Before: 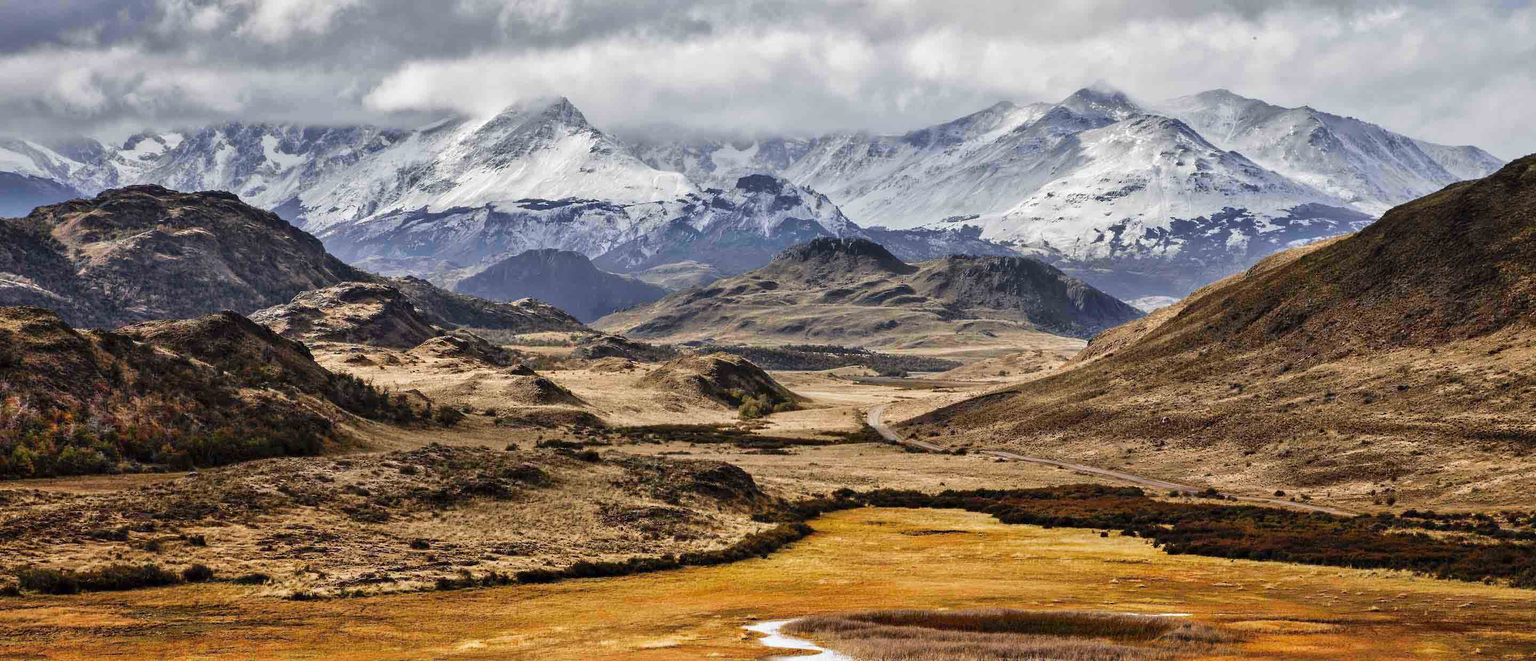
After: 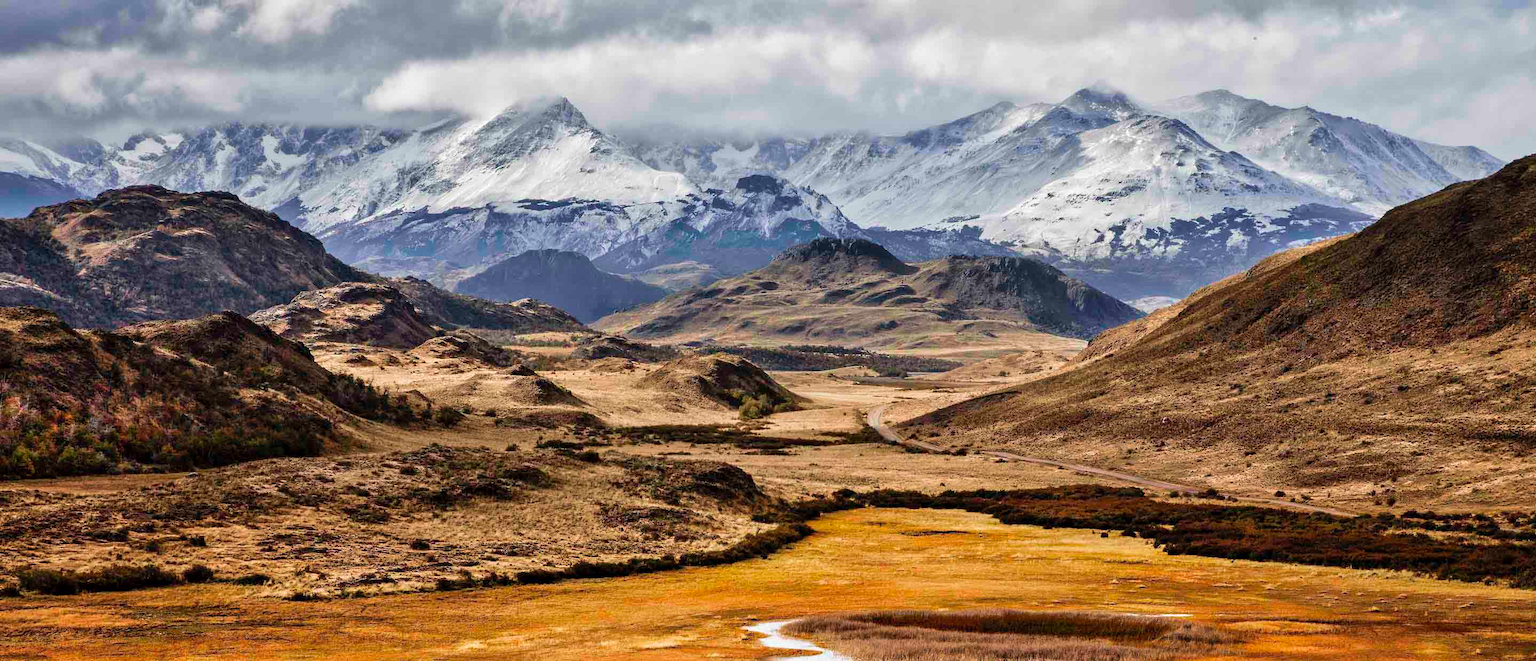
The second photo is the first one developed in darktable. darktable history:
velvia: strength 21.33%
